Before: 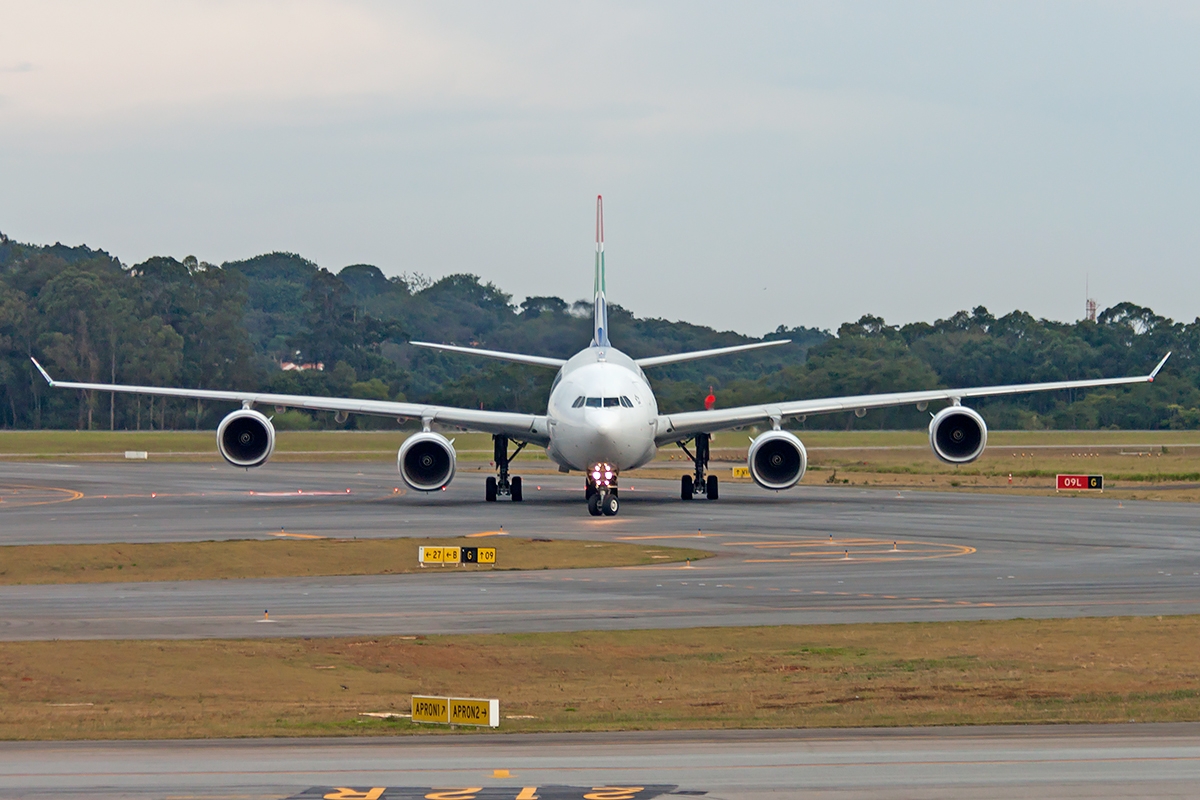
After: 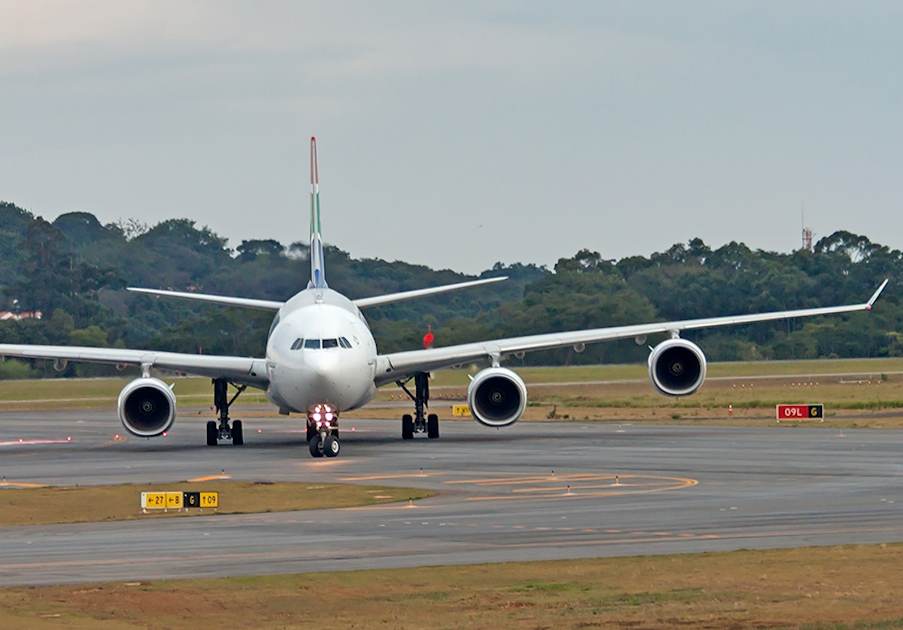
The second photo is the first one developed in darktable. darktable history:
shadows and highlights: shadows 12, white point adjustment 1.2, soften with gaussian
crop: left 23.095%, top 5.827%, bottom 11.854%
rotate and perspective: rotation -1.42°, crop left 0.016, crop right 0.984, crop top 0.035, crop bottom 0.965
